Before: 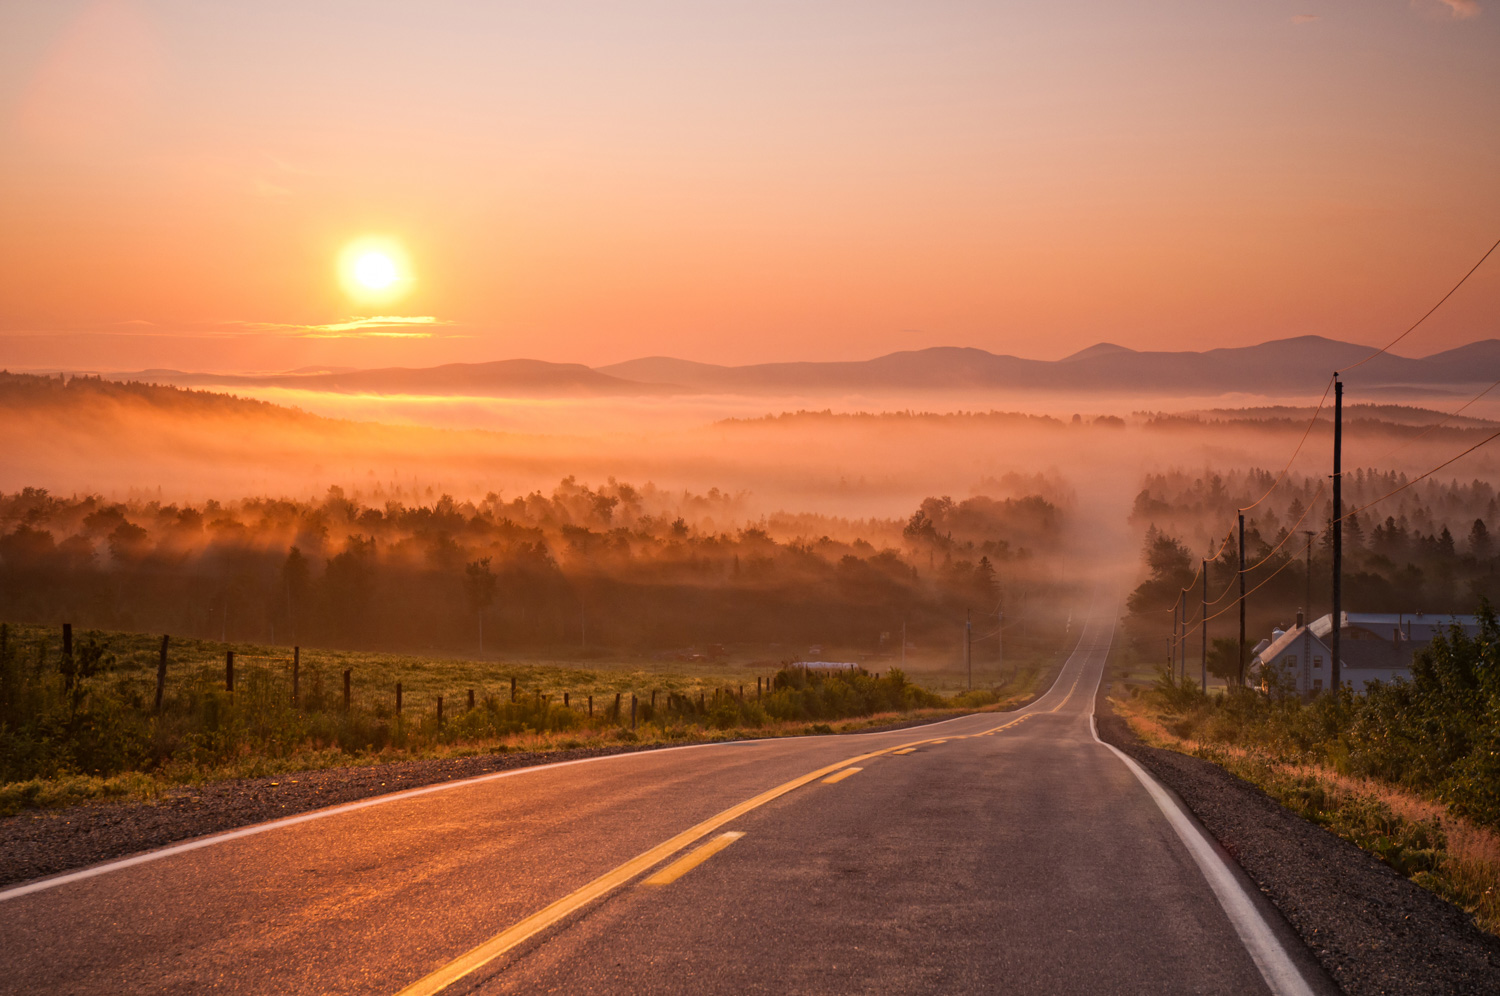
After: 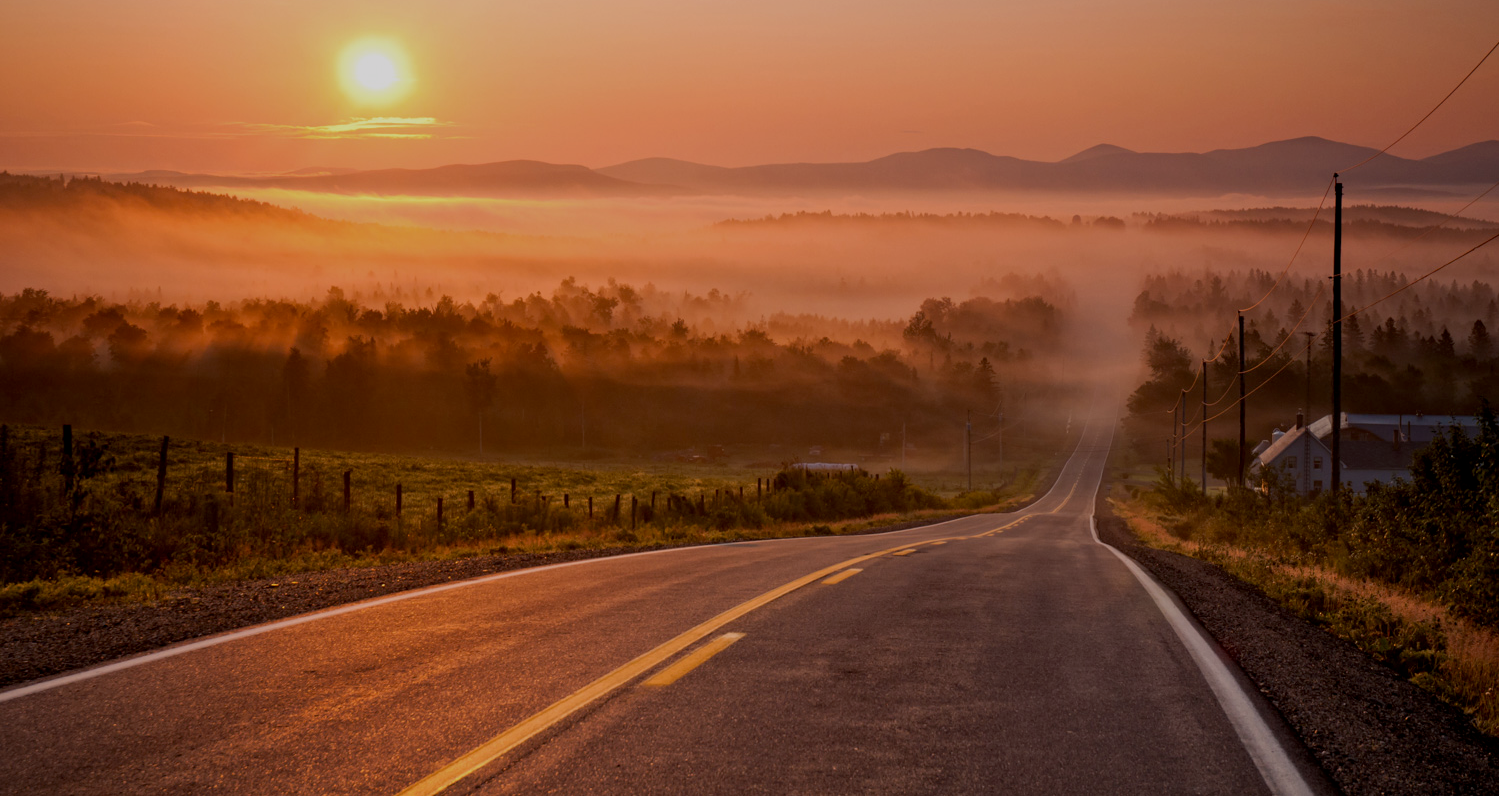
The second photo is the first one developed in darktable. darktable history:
exposure: black level correction 0.009, exposure -0.637 EV, compensate highlight preservation false
crop and rotate: top 19.998%
